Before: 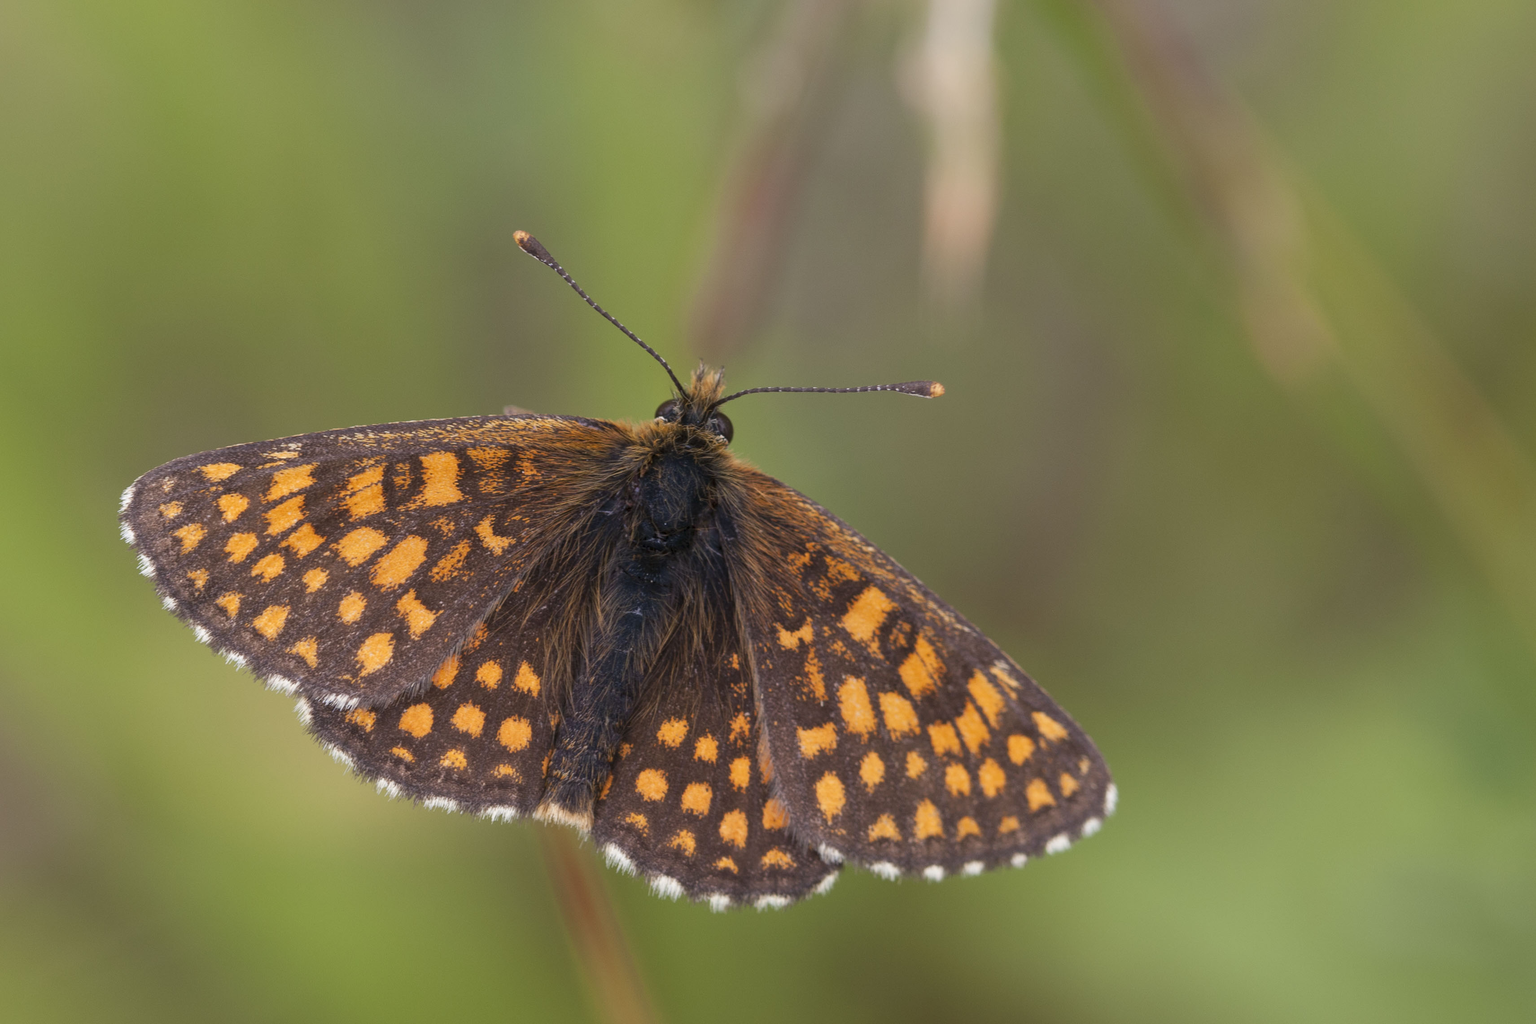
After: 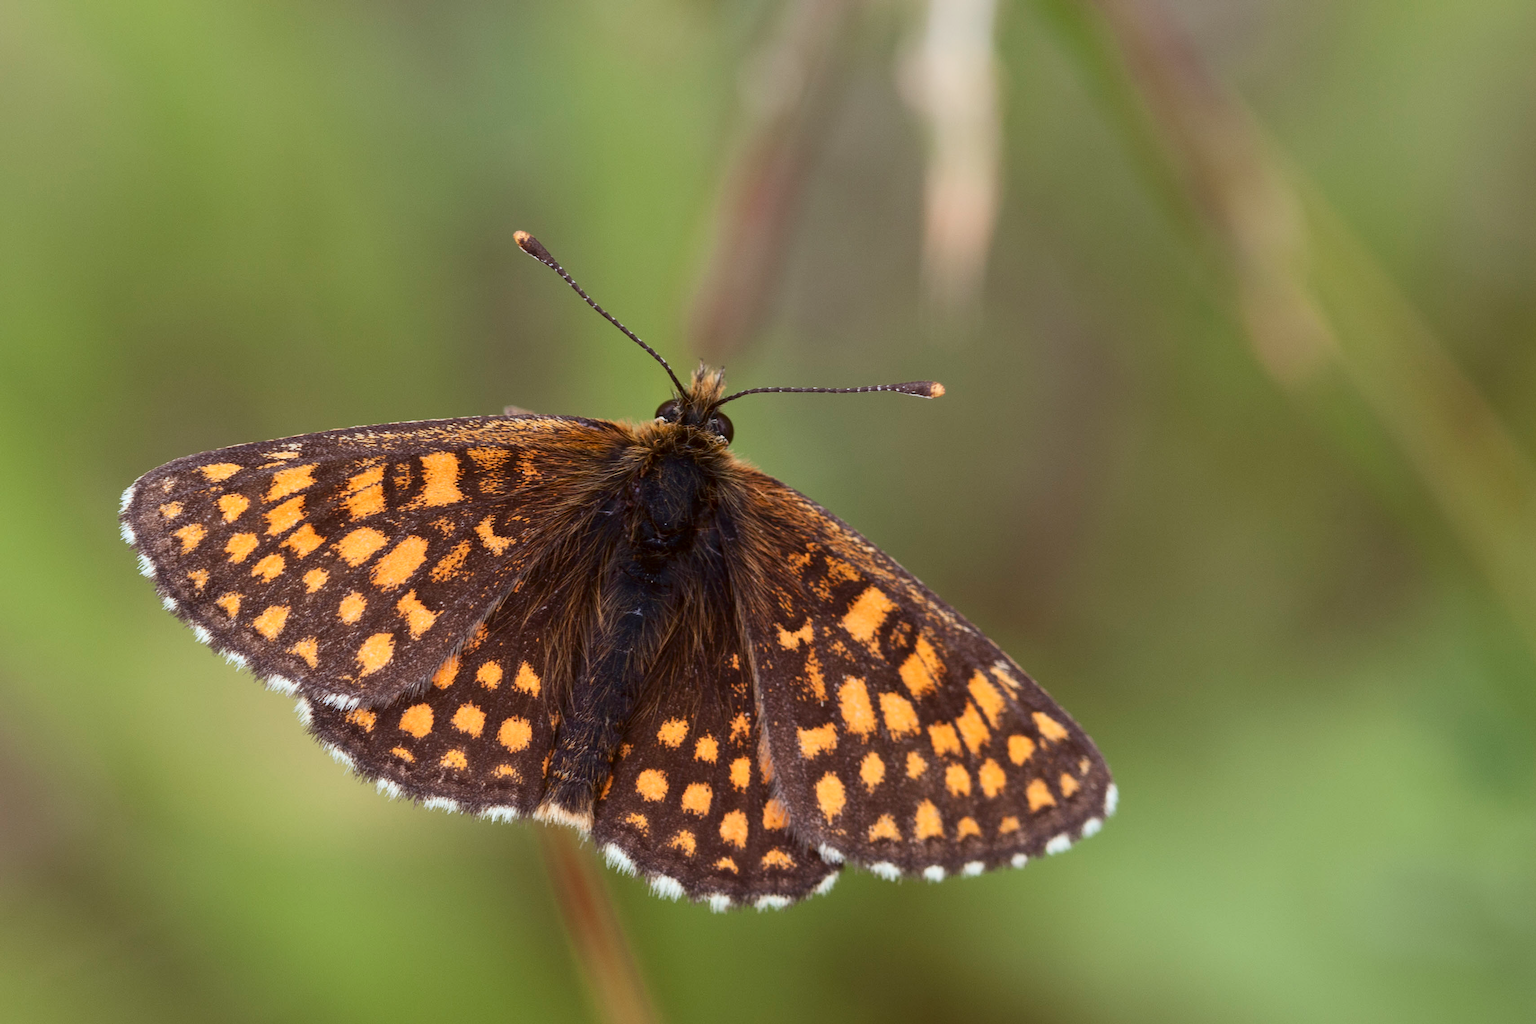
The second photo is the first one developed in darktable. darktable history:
color calibration: illuminant same as pipeline (D50), adaptation XYZ, x 0.346, y 0.358, temperature 5015.5 K, saturation algorithm version 1 (2020)
color correction: highlights a* -4.98, highlights b* -3.87, shadows a* 4.05, shadows b* 4.27
tone curve: curves: ch0 [(0, 0) (0.055, 0.031) (0.282, 0.215) (0.729, 0.785) (1, 1)], color space Lab, independent channels, preserve colors none
